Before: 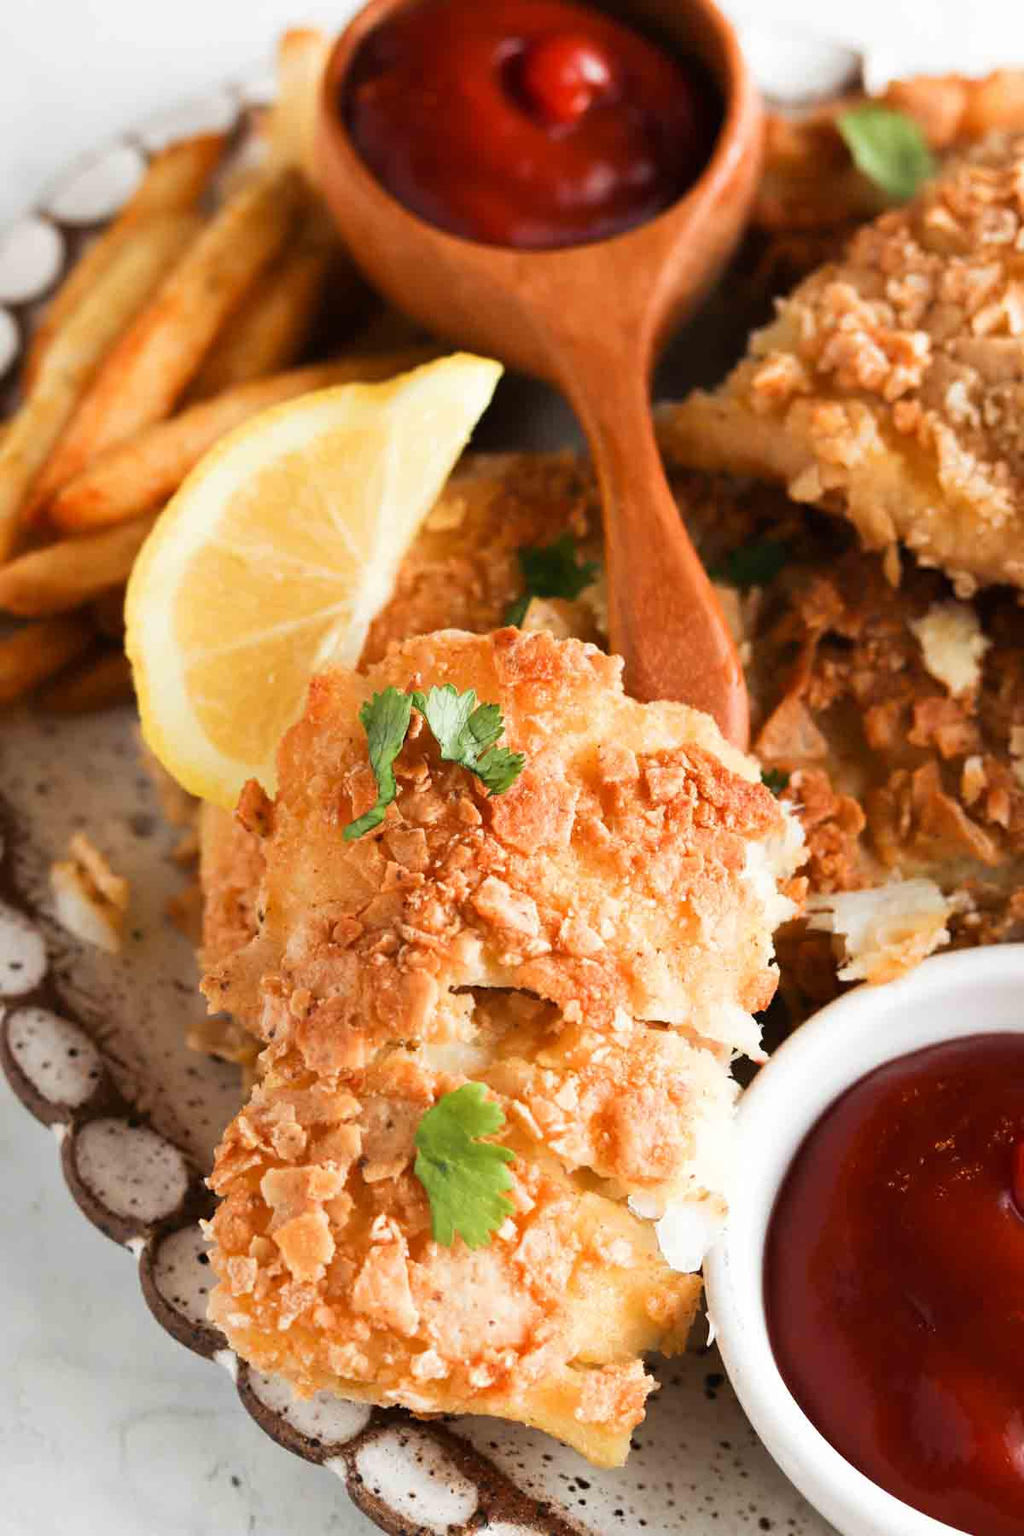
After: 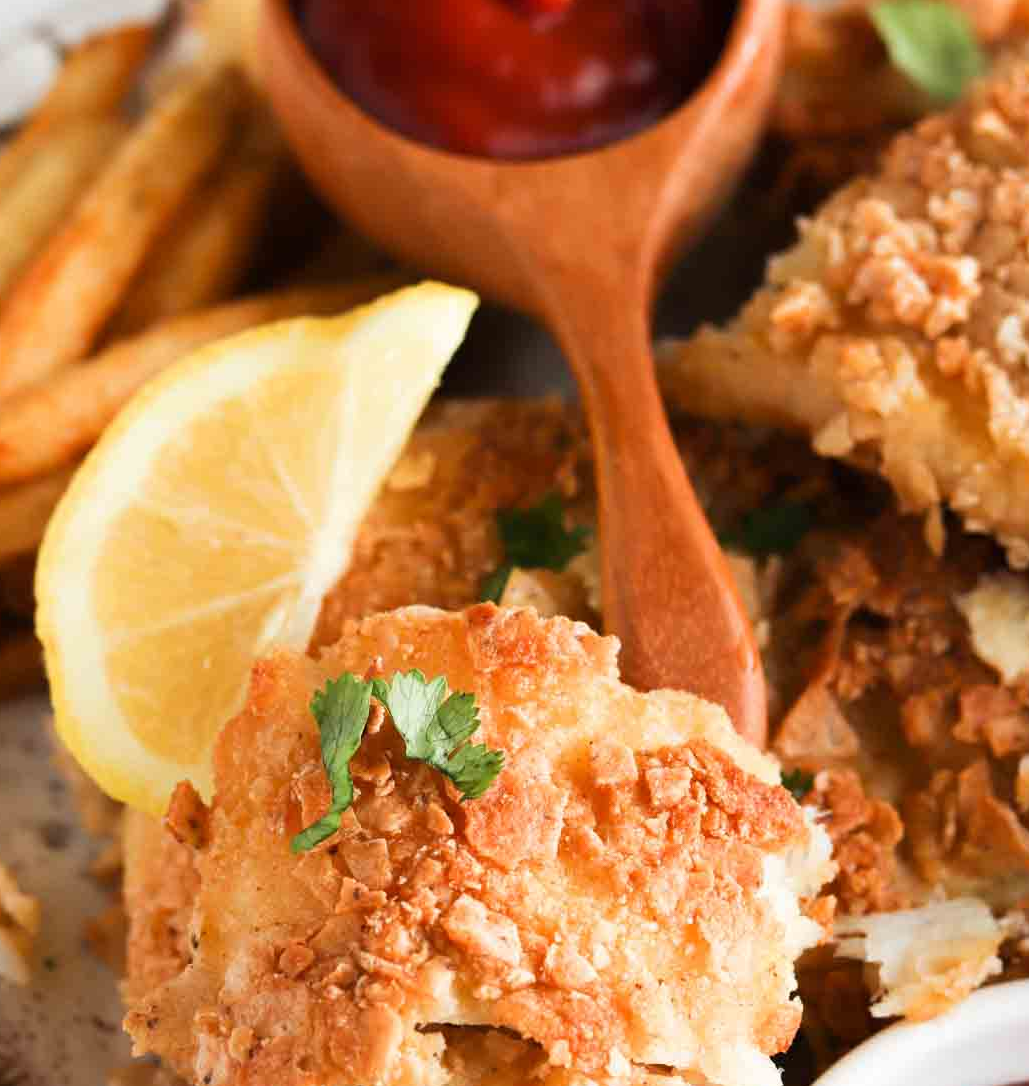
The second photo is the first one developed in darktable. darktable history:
crop and rotate: left 9.297%, top 7.347%, right 4.907%, bottom 32.304%
